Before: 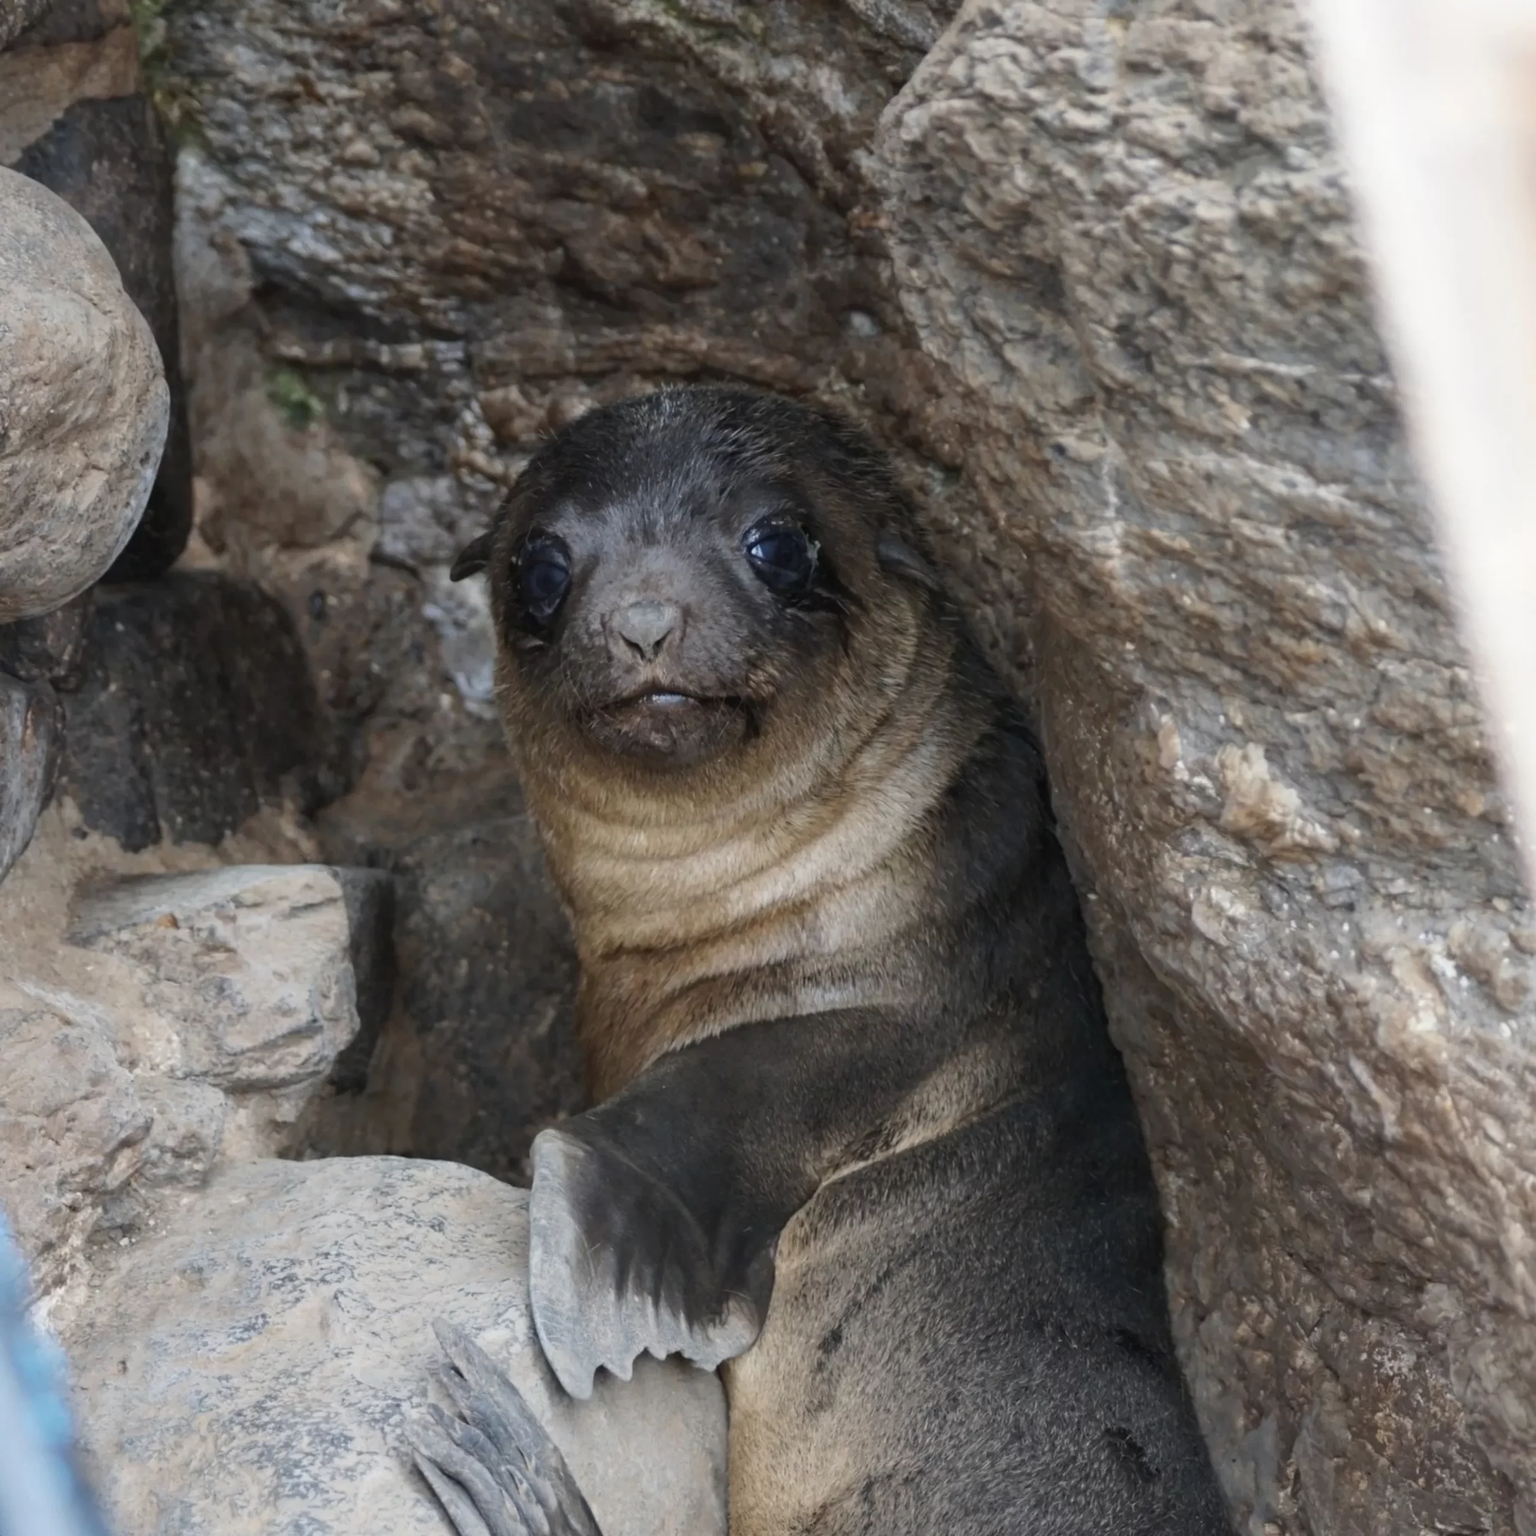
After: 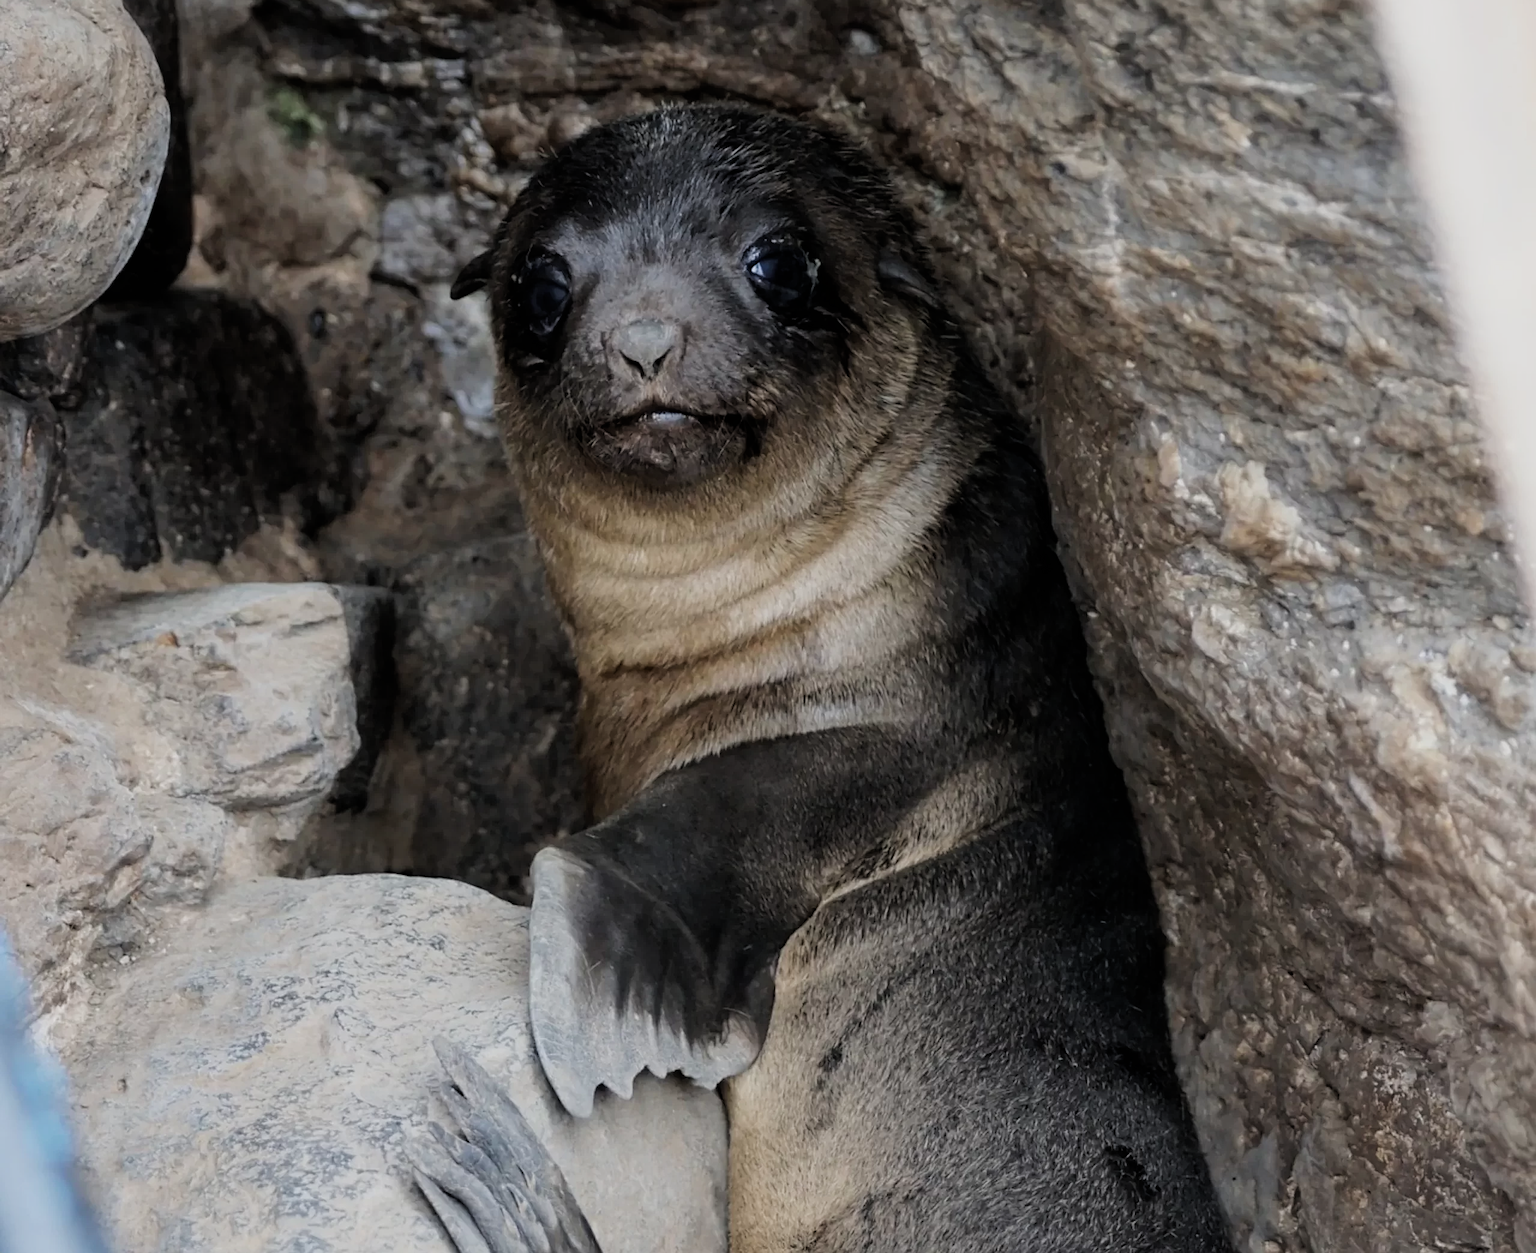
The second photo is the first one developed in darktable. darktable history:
crop and rotate: top 18.382%
sharpen: on, module defaults
filmic rgb: black relative exposure -7.73 EV, white relative exposure 4.36 EV, hardness 3.76, latitude 49.8%, contrast 1.101
